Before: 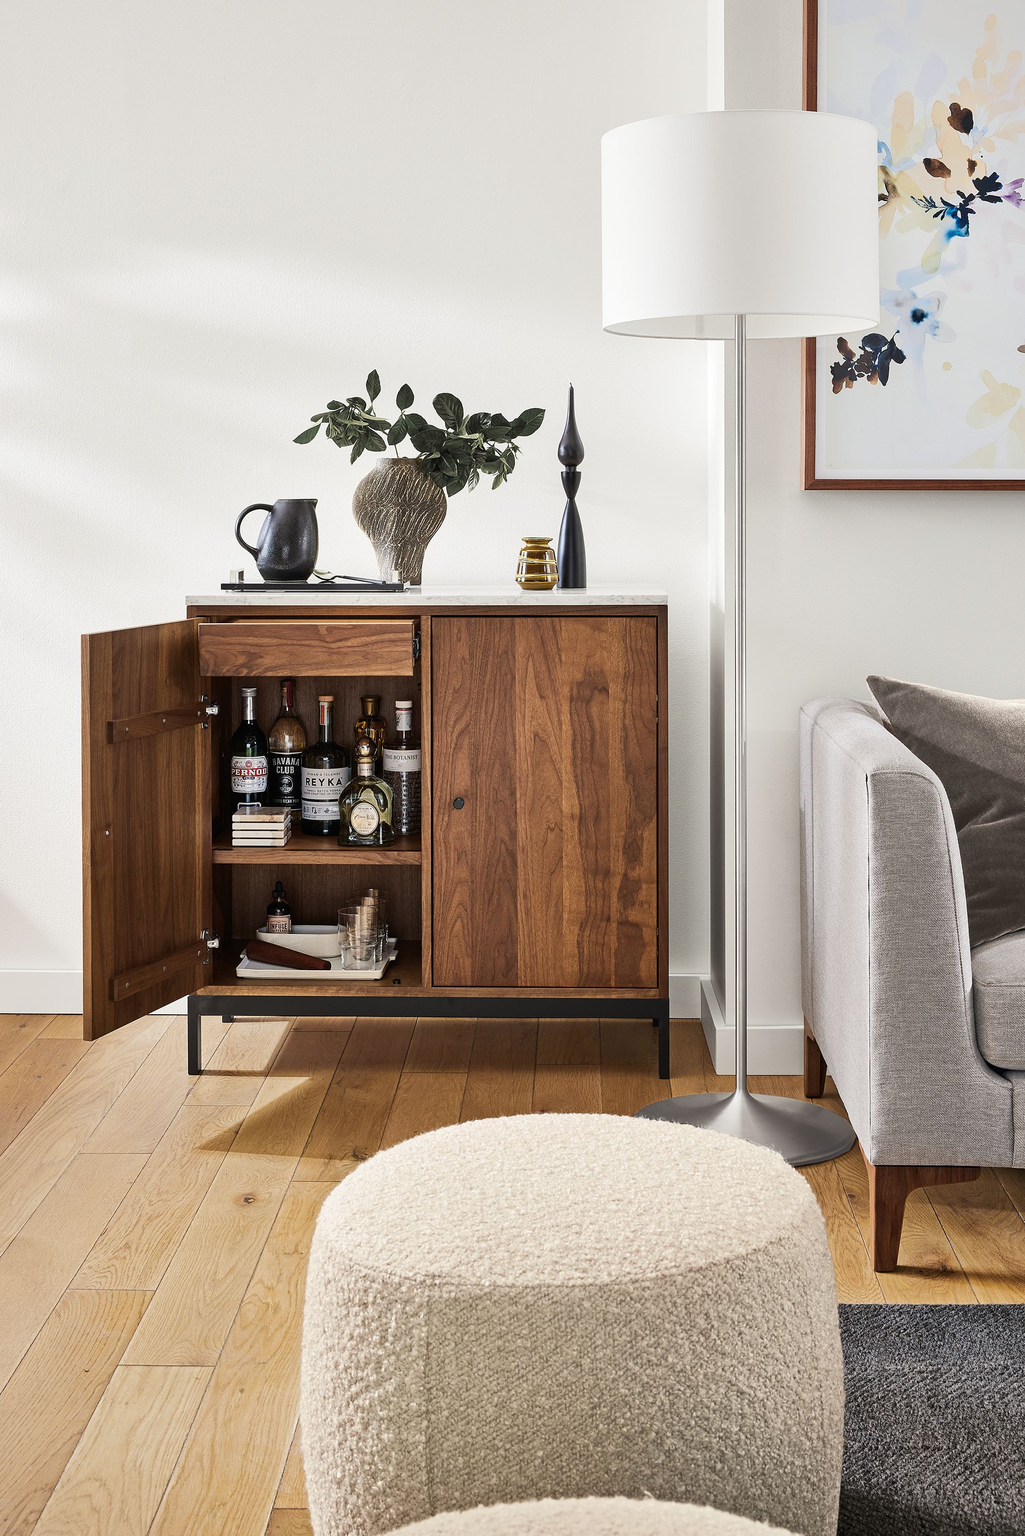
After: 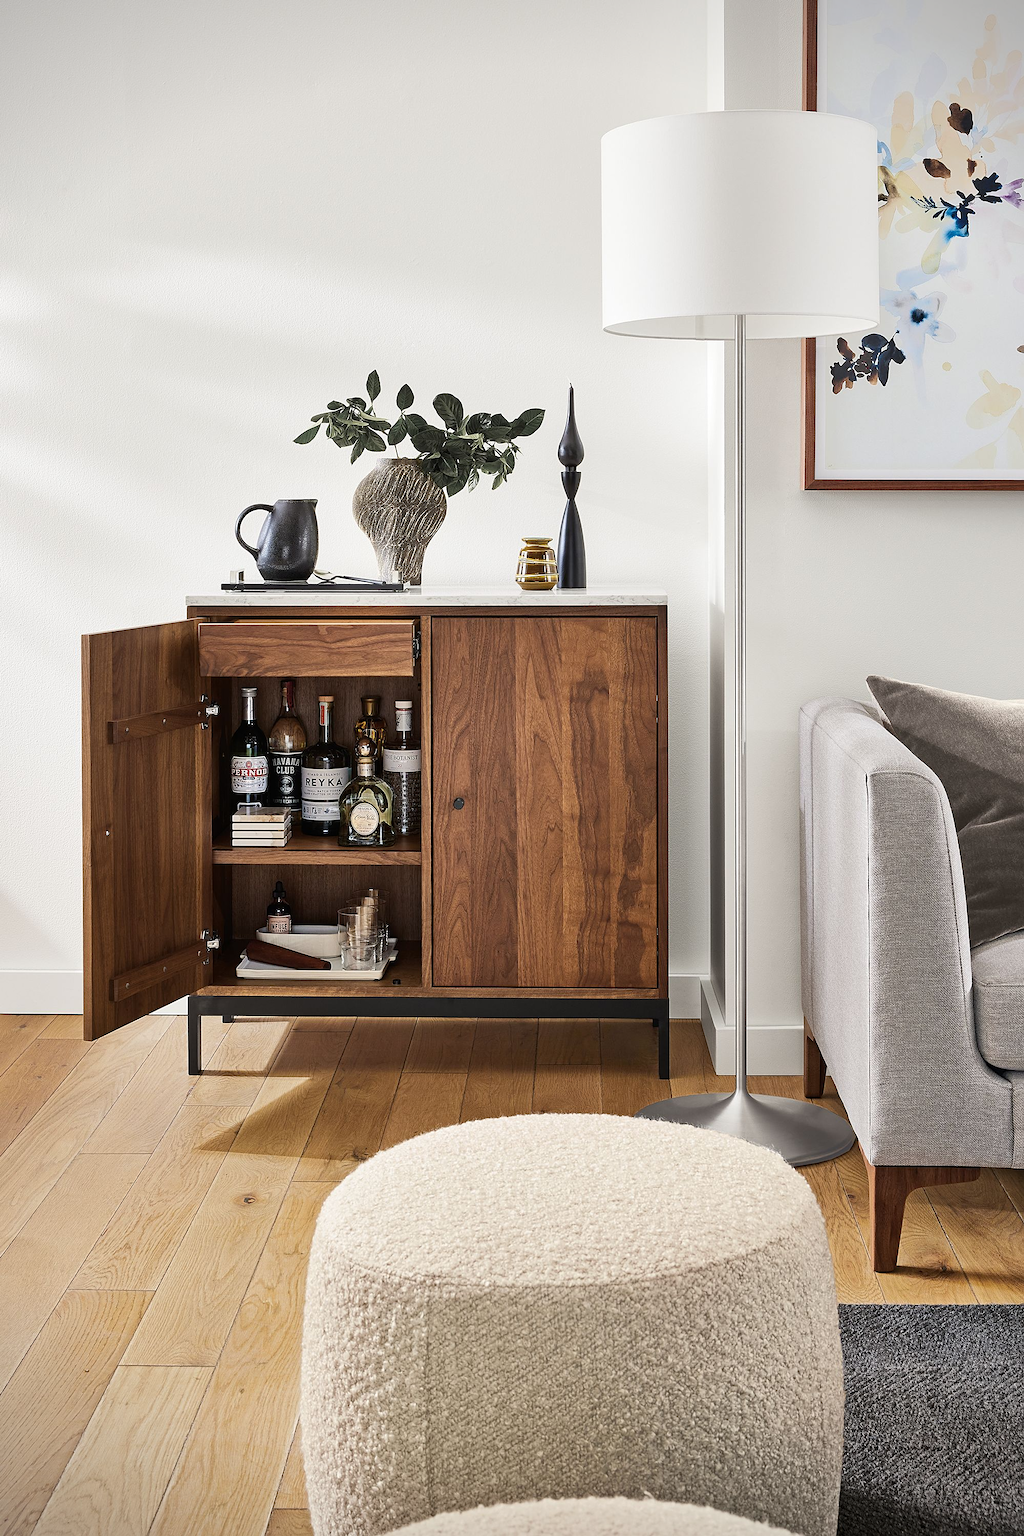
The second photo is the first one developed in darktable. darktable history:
sharpen: amount 0.2
vignetting: fall-off start 91.19%
